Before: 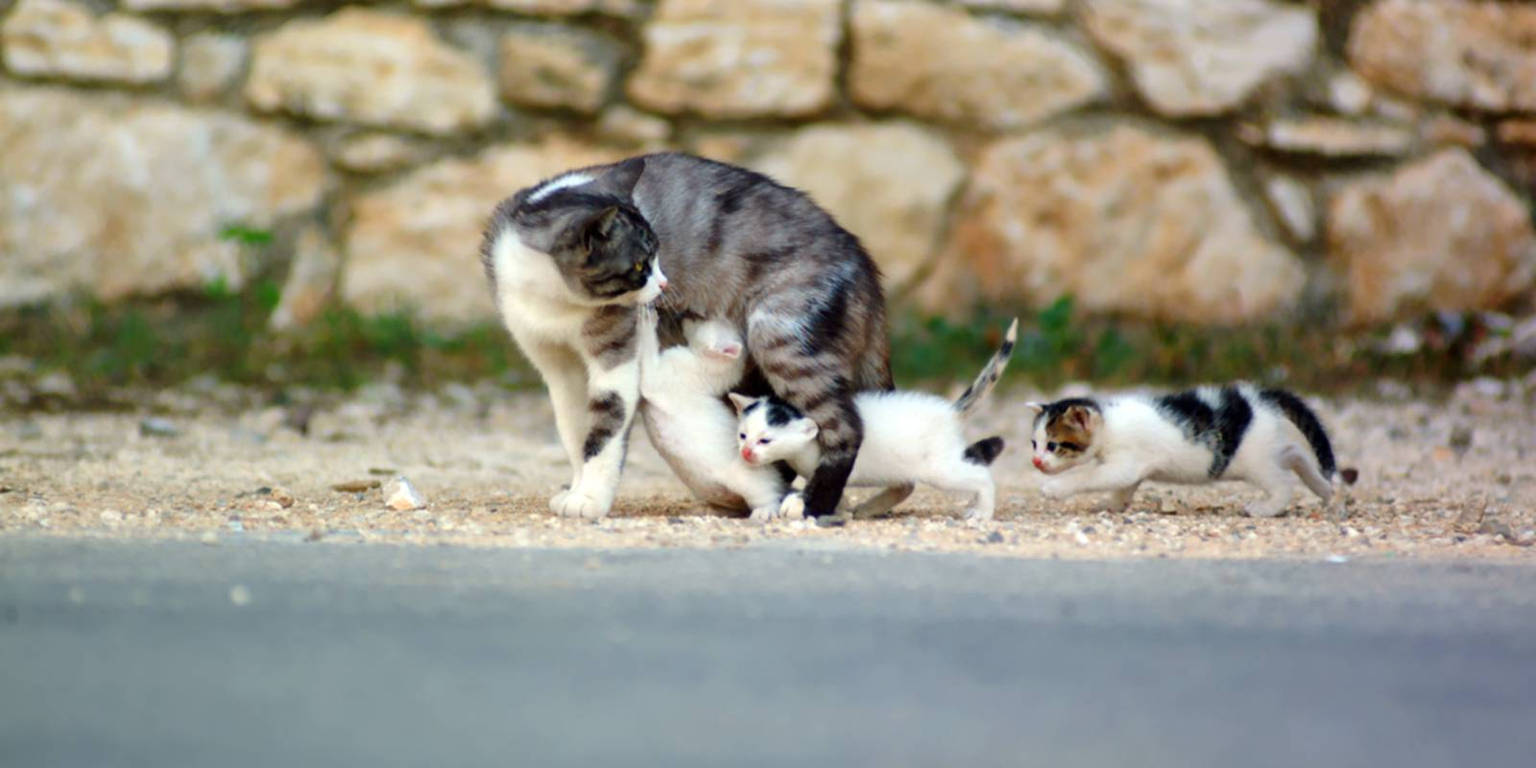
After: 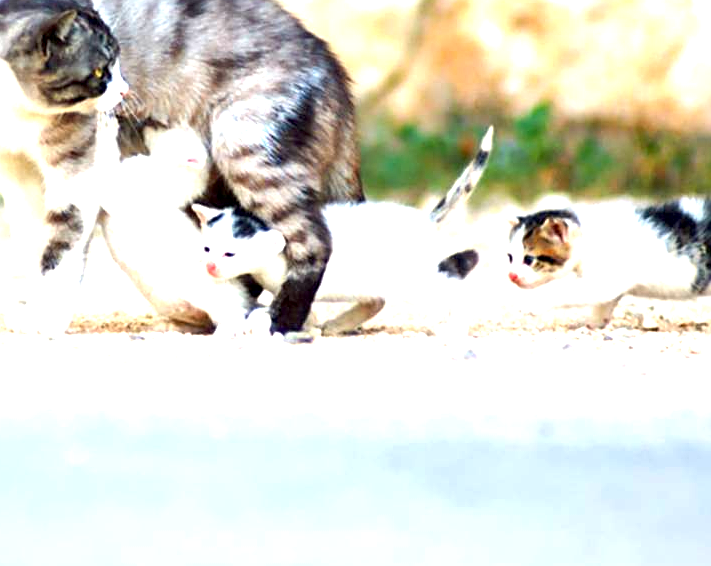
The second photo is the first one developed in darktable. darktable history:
sharpen: on, module defaults
exposure: black level correction 0.001, exposure 1.72 EV, compensate exposure bias true, compensate highlight preservation false
crop: left 35.476%, top 25.742%, right 20.051%, bottom 3.401%
